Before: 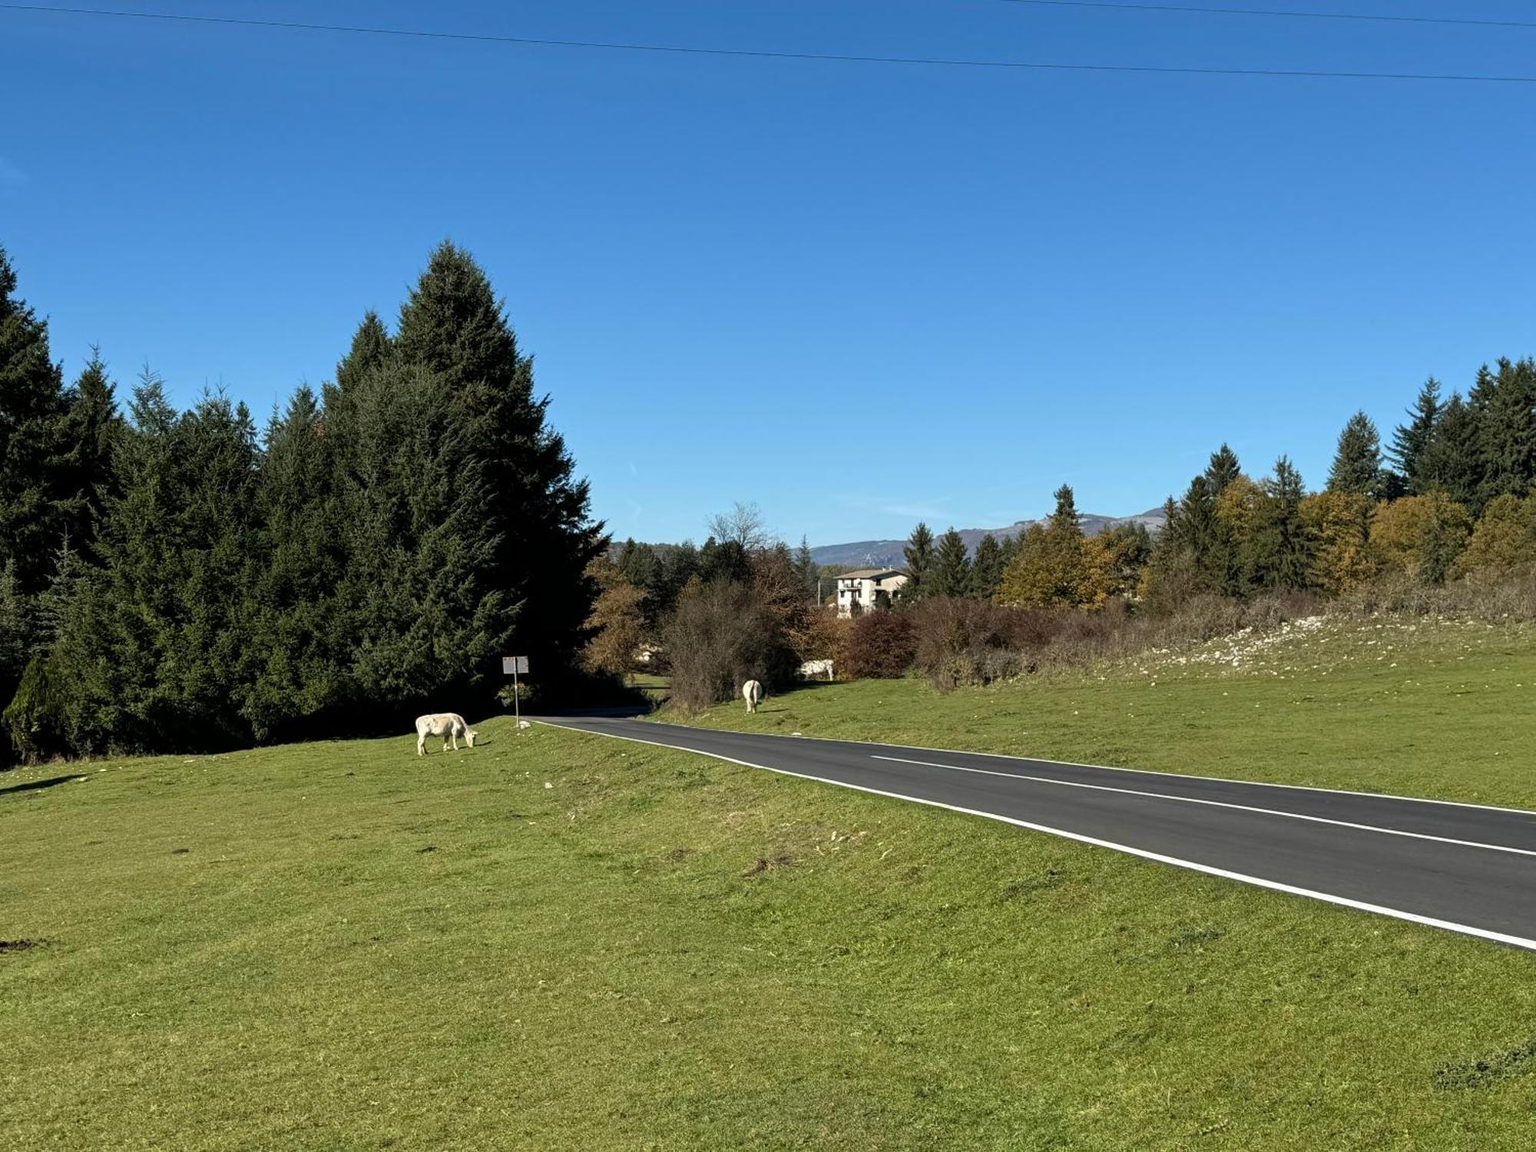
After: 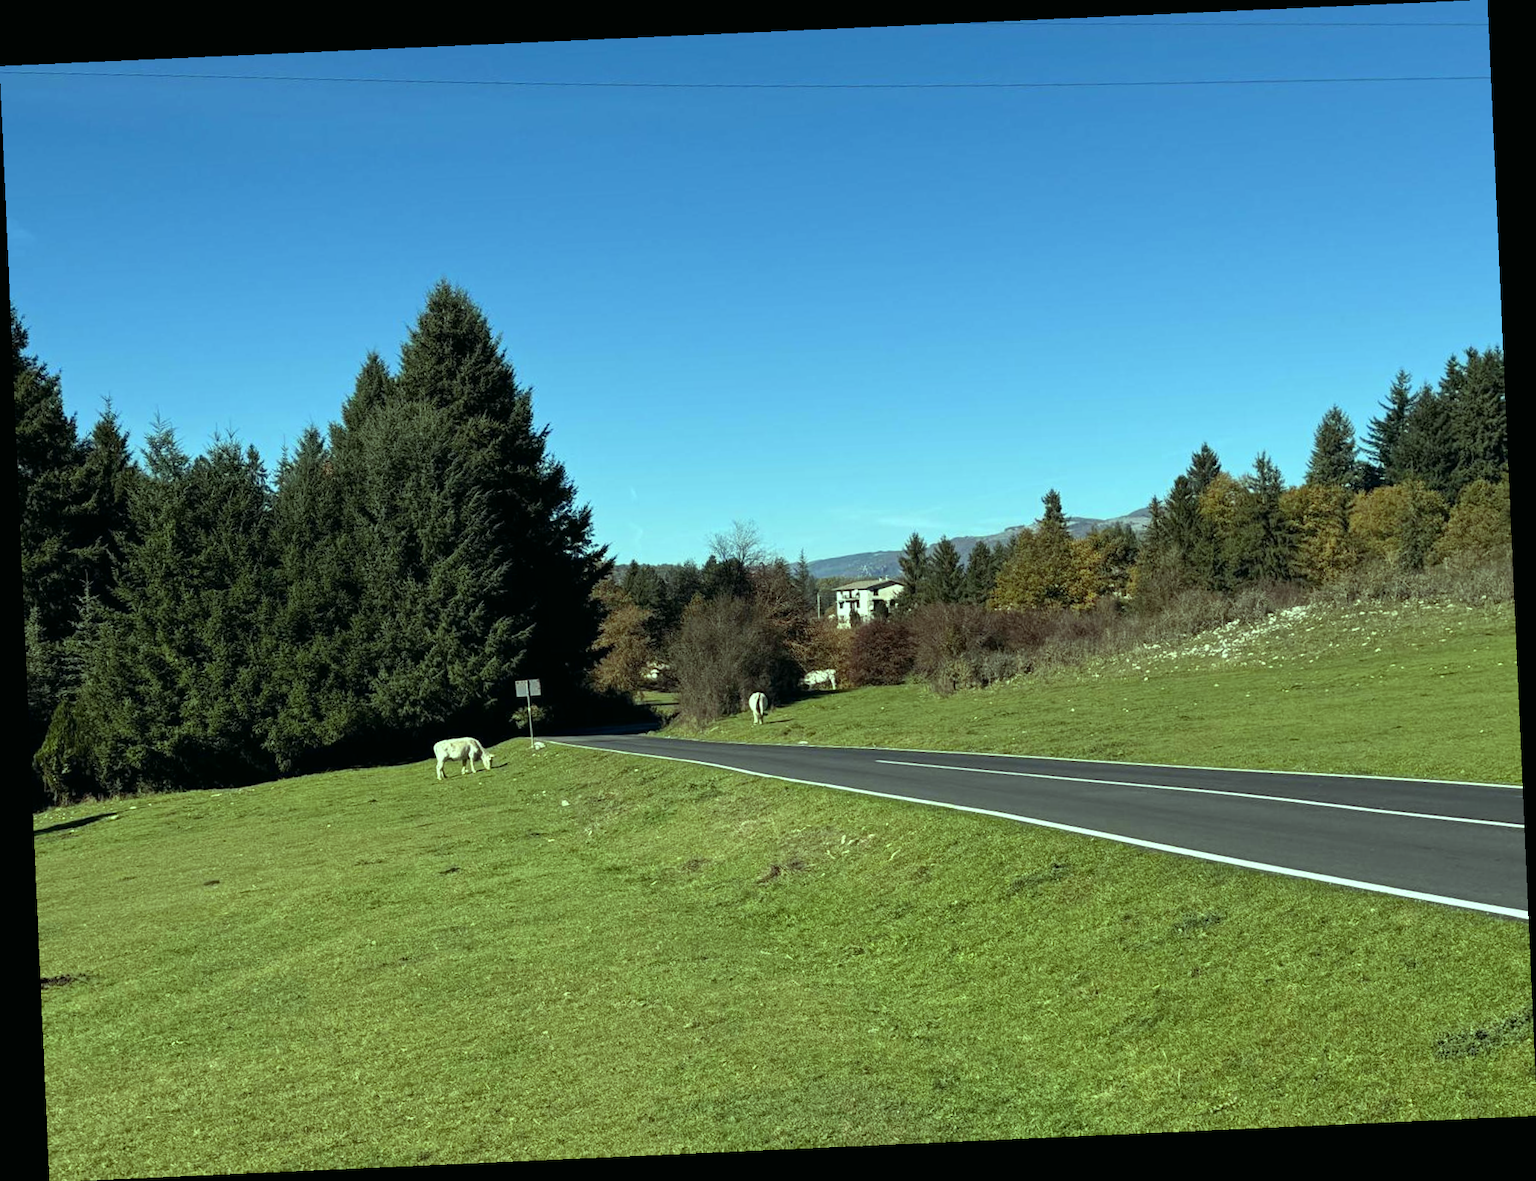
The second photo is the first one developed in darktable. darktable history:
white balance: red 1.029, blue 0.92
rotate and perspective: rotation -2.56°, automatic cropping off
color balance: mode lift, gamma, gain (sRGB), lift [0.997, 0.979, 1.021, 1.011], gamma [1, 1.084, 0.916, 0.998], gain [1, 0.87, 1.13, 1.101], contrast 4.55%, contrast fulcrum 38.24%, output saturation 104.09%
